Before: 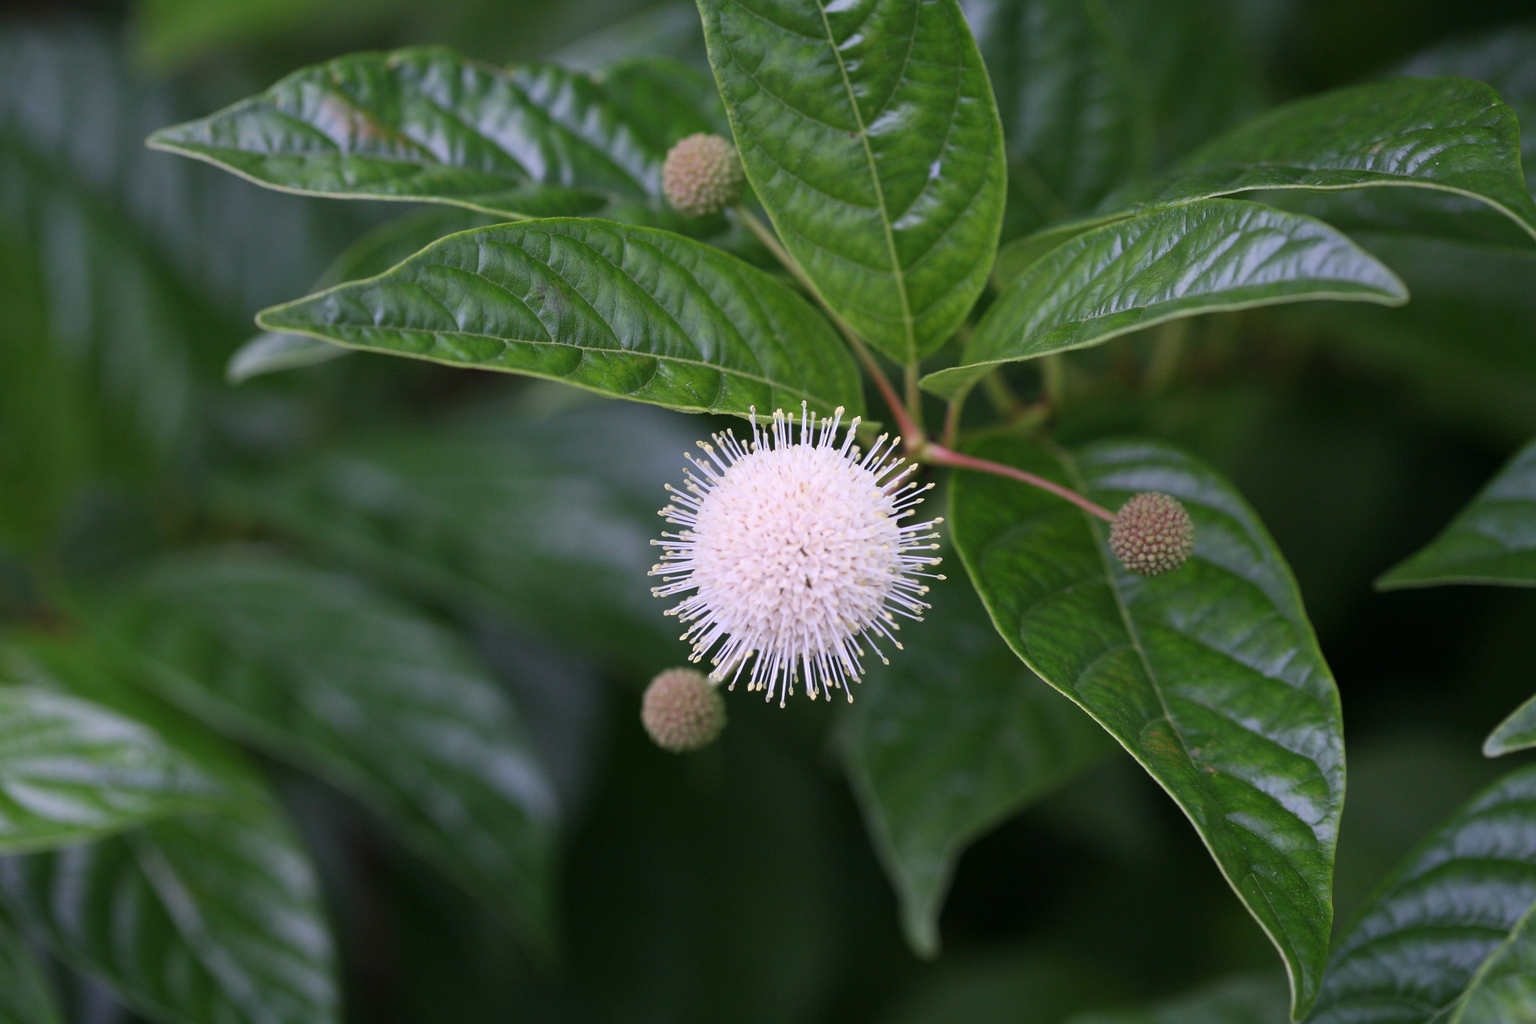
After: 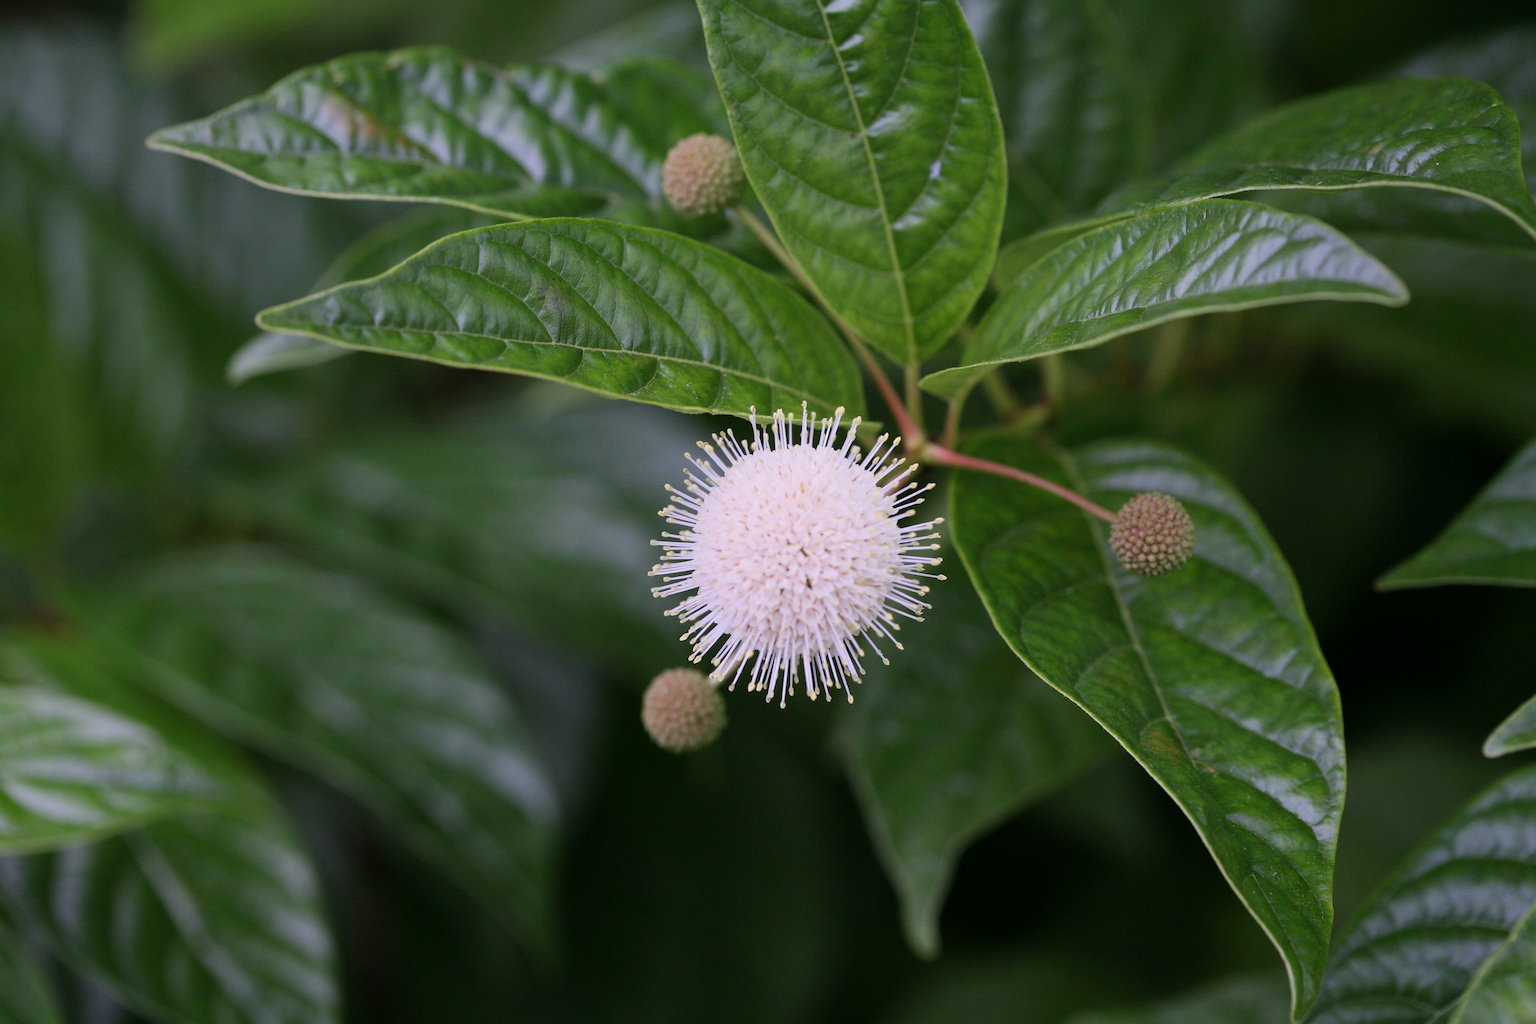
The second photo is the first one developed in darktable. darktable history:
filmic rgb: black relative exposure -11.35 EV, white relative exposure 3.22 EV, hardness 6.76, color science v6 (2022)
color balance: mode lift, gamma, gain (sRGB), lift [1, 0.99, 1.01, 0.992], gamma [1, 1.037, 0.974, 0.963]
